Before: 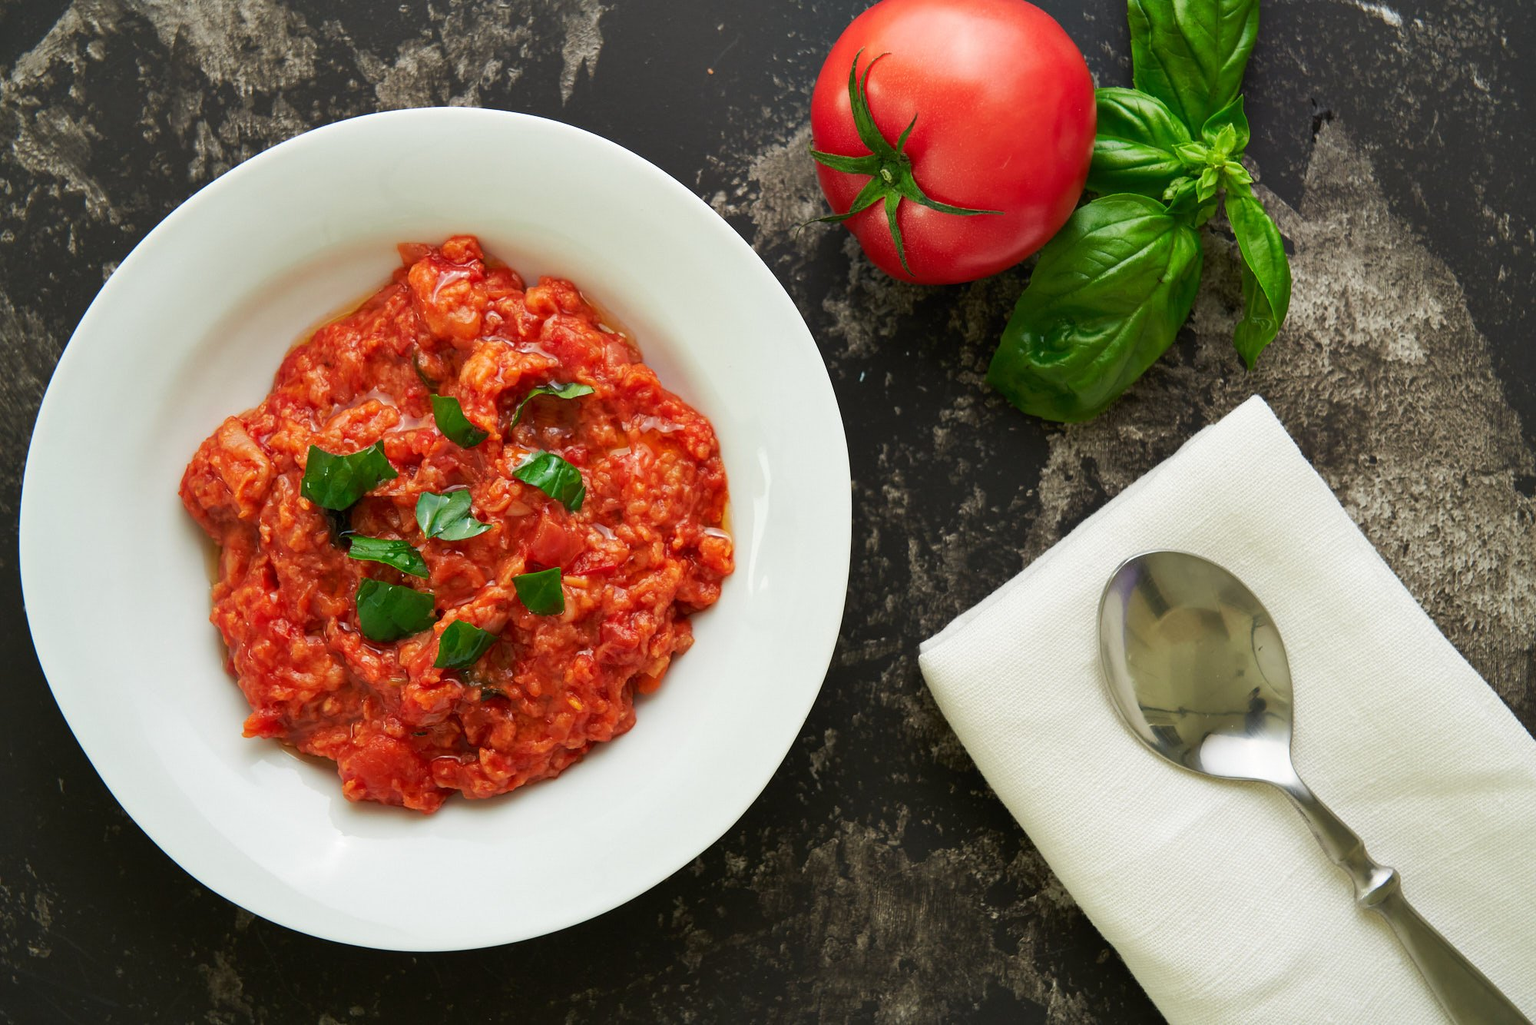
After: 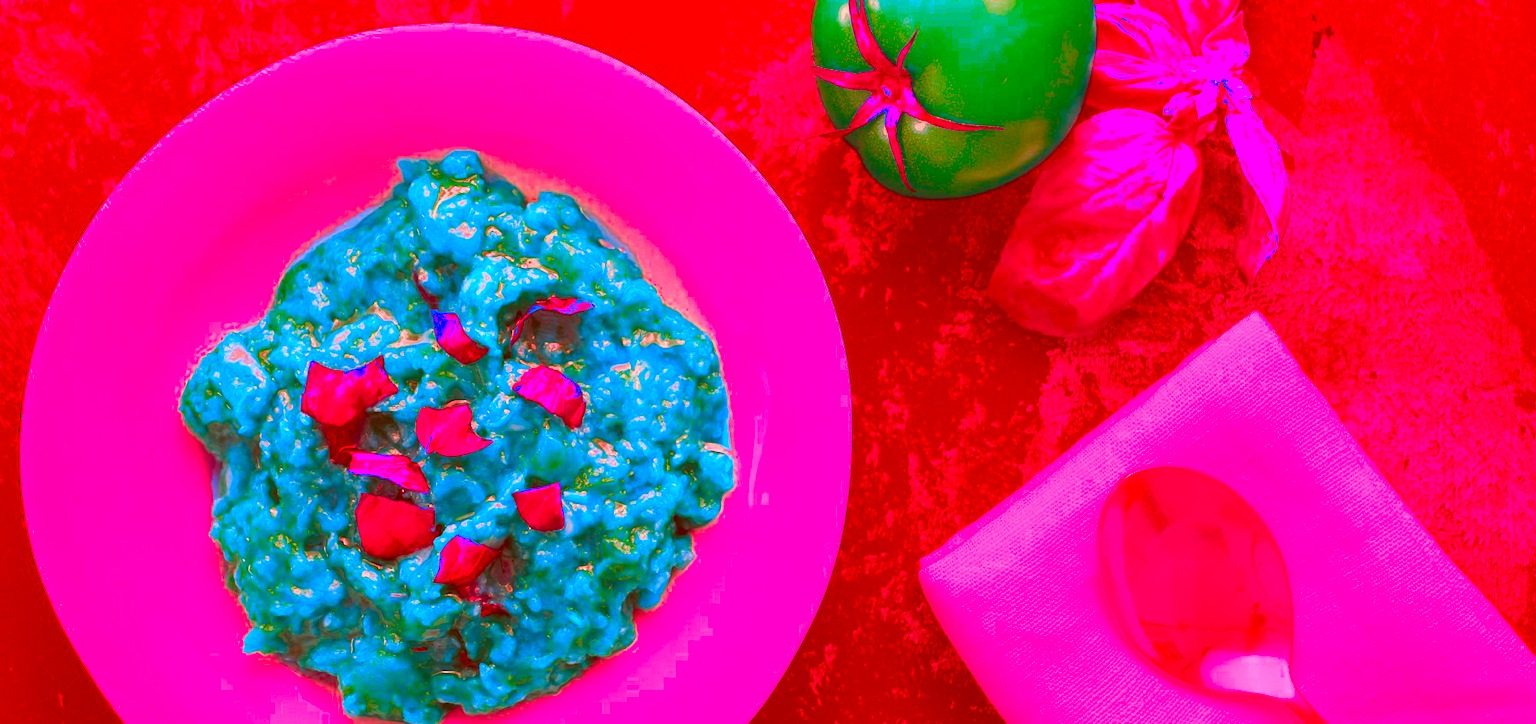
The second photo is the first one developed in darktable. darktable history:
exposure: exposure 0.559 EV, compensate highlight preservation false
color zones: curves: ch0 [(0.006, 0.385) (0.143, 0.563) (0.243, 0.321) (0.352, 0.464) (0.516, 0.456) (0.625, 0.5) (0.75, 0.5) (0.875, 0.5)]; ch1 [(0, 0.5) (0.134, 0.504) (0.246, 0.463) (0.421, 0.515) (0.5, 0.56) (0.625, 0.5) (0.75, 0.5) (0.875, 0.5)]; ch2 [(0, 0.5) (0.131, 0.426) (0.307, 0.289) (0.38, 0.188) (0.513, 0.216) (0.625, 0.548) (0.75, 0.468) (0.838, 0.396) (0.971, 0.311)]
color correction: highlights a* -39.68, highlights b* -40, shadows a* -40, shadows b* -40, saturation -3
crop and rotate: top 8.293%, bottom 20.996%
